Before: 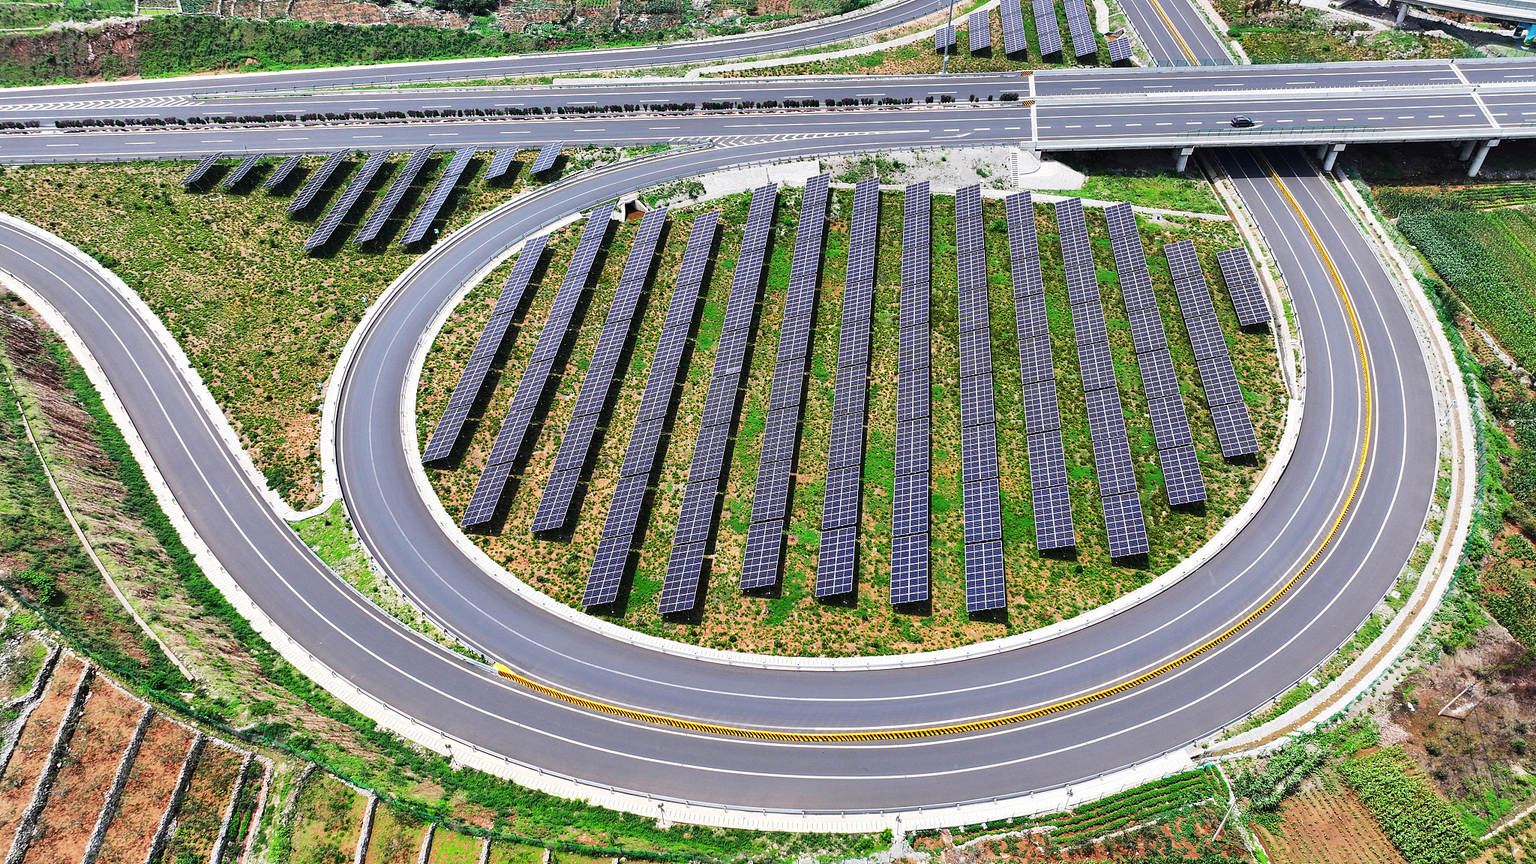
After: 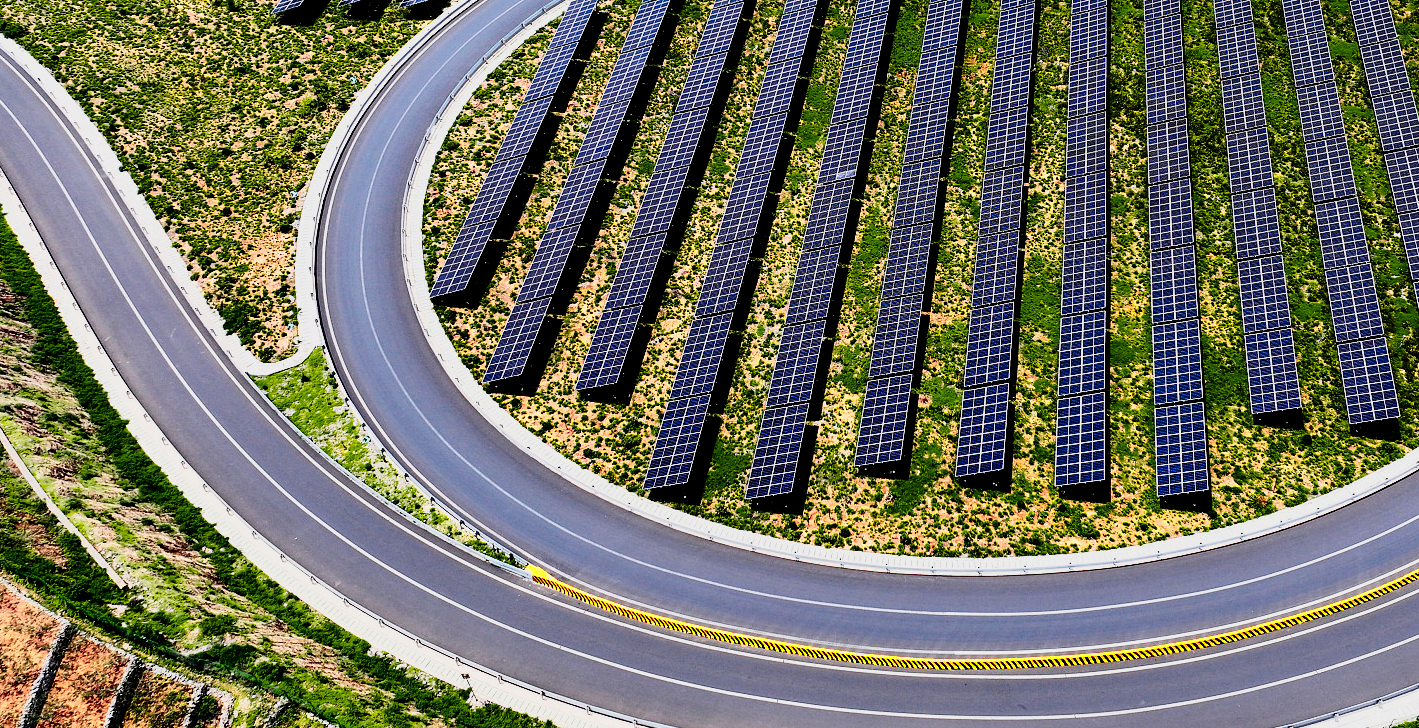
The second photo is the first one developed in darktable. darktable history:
filmic rgb: black relative exposure -3.81 EV, white relative exposure 3.48 EV, hardness 2.61, contrast 1.103
color zones: curves: ch0 [(0.099, 0.624) (0.257, 0.596) (0.384, 0.376) (0.529, 0.492) (0.697, 0.564) (0.768, 0.532) (0.908, 0.644)]; ch1 [(0.112, 0.564) (0.254, 0.612) (0.432, 0.676) (0.592, 0.456) (0.743, 0.684) (0.888, 0.536)]; ch2 [(0.25, 0.5) (0.469, 0.36) (0.75, 0.5)]
crop: left 6.492%, top 27.744%, right 24.212%, bottom 9.014%
contrast brightness saturation: contrast 0.244, brightness -0.221, saturation 0.146
